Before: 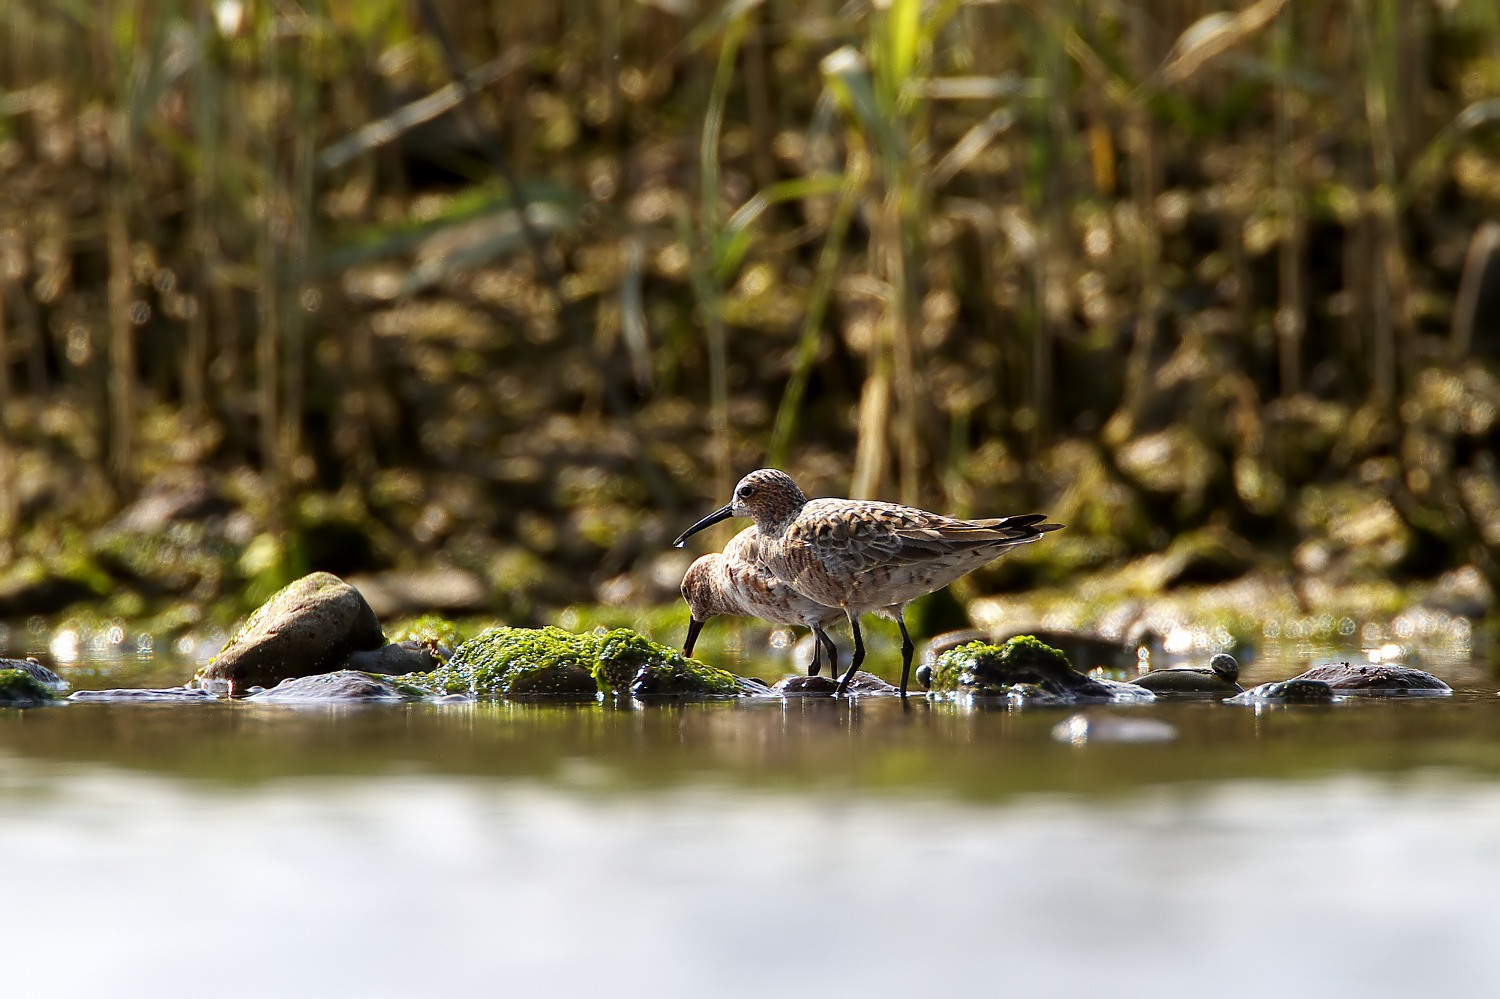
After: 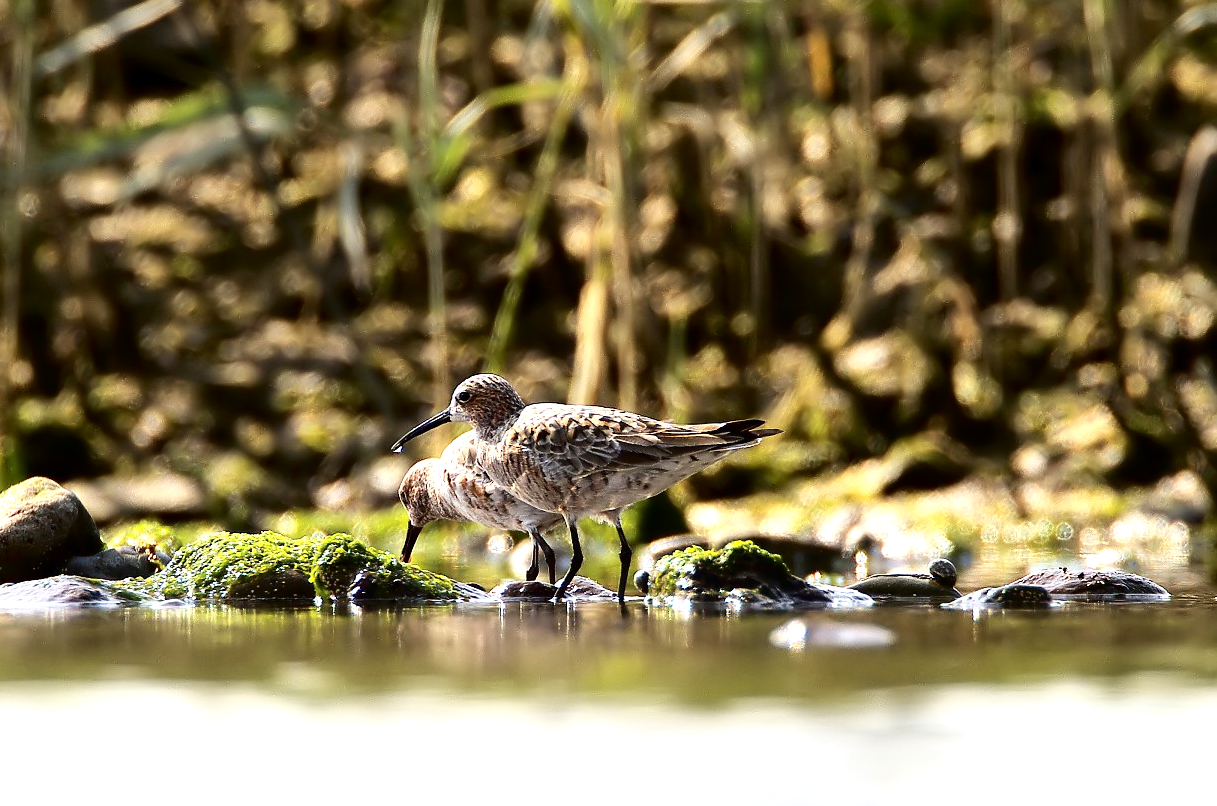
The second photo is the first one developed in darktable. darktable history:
shadows and highlights: shadows 51.86, highlights -28.26, soften with gaussian
crop: left 18.825%, top 9.577%, right 0.001%, bottom 9.652%
tone curve: curves: ch0 [(0, 0) (0.003, 0.004) (0.011, 0.006) (0.025, 0.011) (0.044, 0.017) (0.069, 0.029) (0.1, 0.047) (0.136, 0.07) (0.177, 0.121) (0.224, 0.182) (0.277, 0.257) (0.335, 0.342) (0.399, 0.432) (0.468, 0.526) (0.543, 0.621) (0.623, 0.711) (0.709, 0.792) (0.801, 0.87) (0.898, 0.951) (1, 1)], color space Lab, independent channels, preserve colors none
tone equalizer: -8 EV -0.754 EV, -7 EV -0.665 EV, -6 EV -0.578 EV, -5 EV -0.369 EV, -3 EV 0.379 EV, -2 EV 0.6 EV, -1 EV 0.694 EV, +0 EV 0.76 EV, smoothing diameter 24.94%, edges refinement/feathering 5.78, preserve details guided filter
